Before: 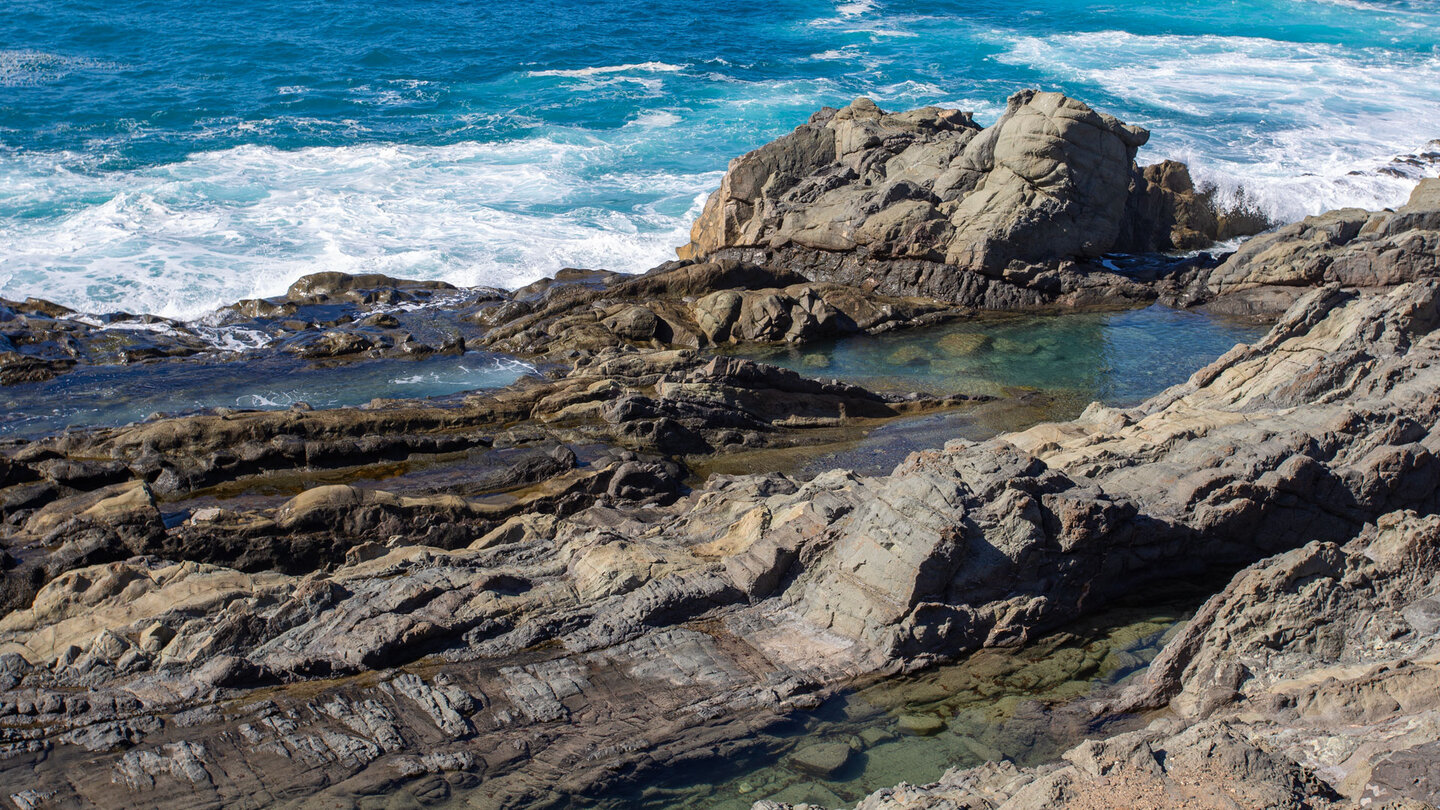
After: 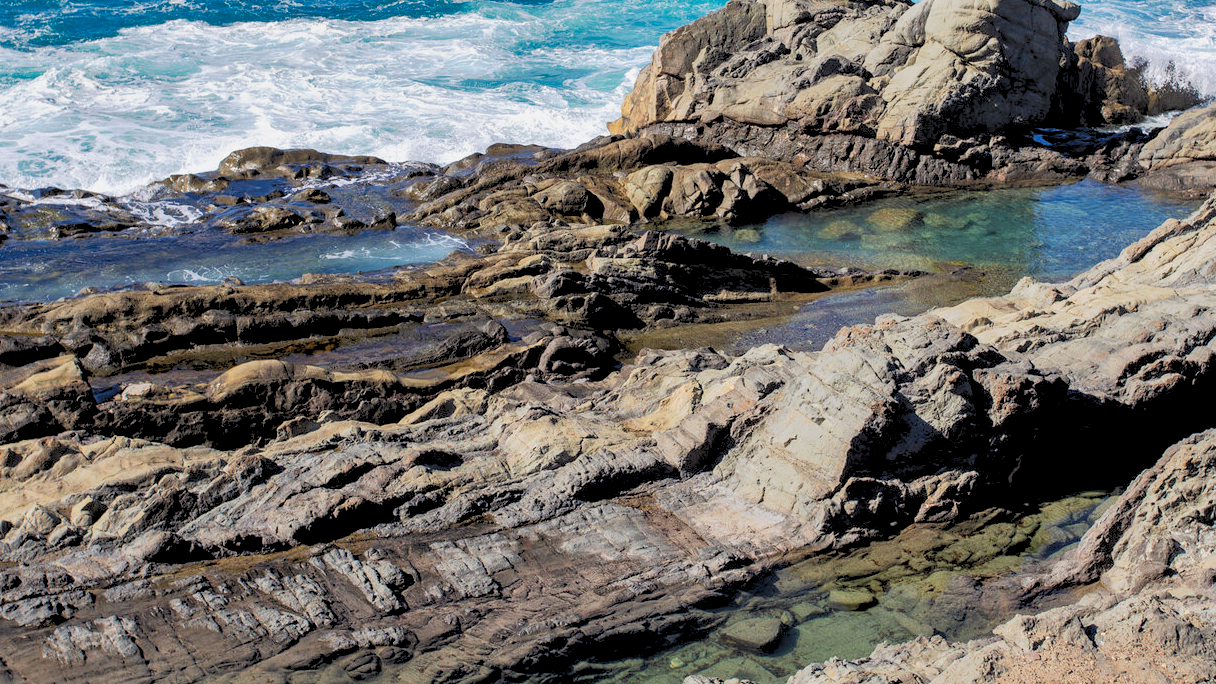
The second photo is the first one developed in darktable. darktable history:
crop and rotate: left 4.842%, top 15.51%, right 10.668%
tone curve: curves: ch0 [(0, 0) (0.003, 0.024) (0.011, 0.029) (0.025, 0.044) (0.044, 0.072) (0.069, 0.104) (0.1, 0.131) (0.136, 0.159) (0.177, 0.191) (0.224, 0.245) (0.277, 0.298) (0.335, 0.354) (0.399, 0.428) (0.468, 0.503) (0.543, 0.596) (0.623, 0.684) (0.709, 0.781) (0.801, 0.843) (0.898, 0.946) (1, 1)], preserve colors none
rgb levels: preserve colors sum RGB, levels [[0.038, 0.433, 0.934], [0, 0.5, 1], [0, 0.5, 1]]
shadows and highlights: shadows 24.5, highlights -78.15, soften with gaussian
